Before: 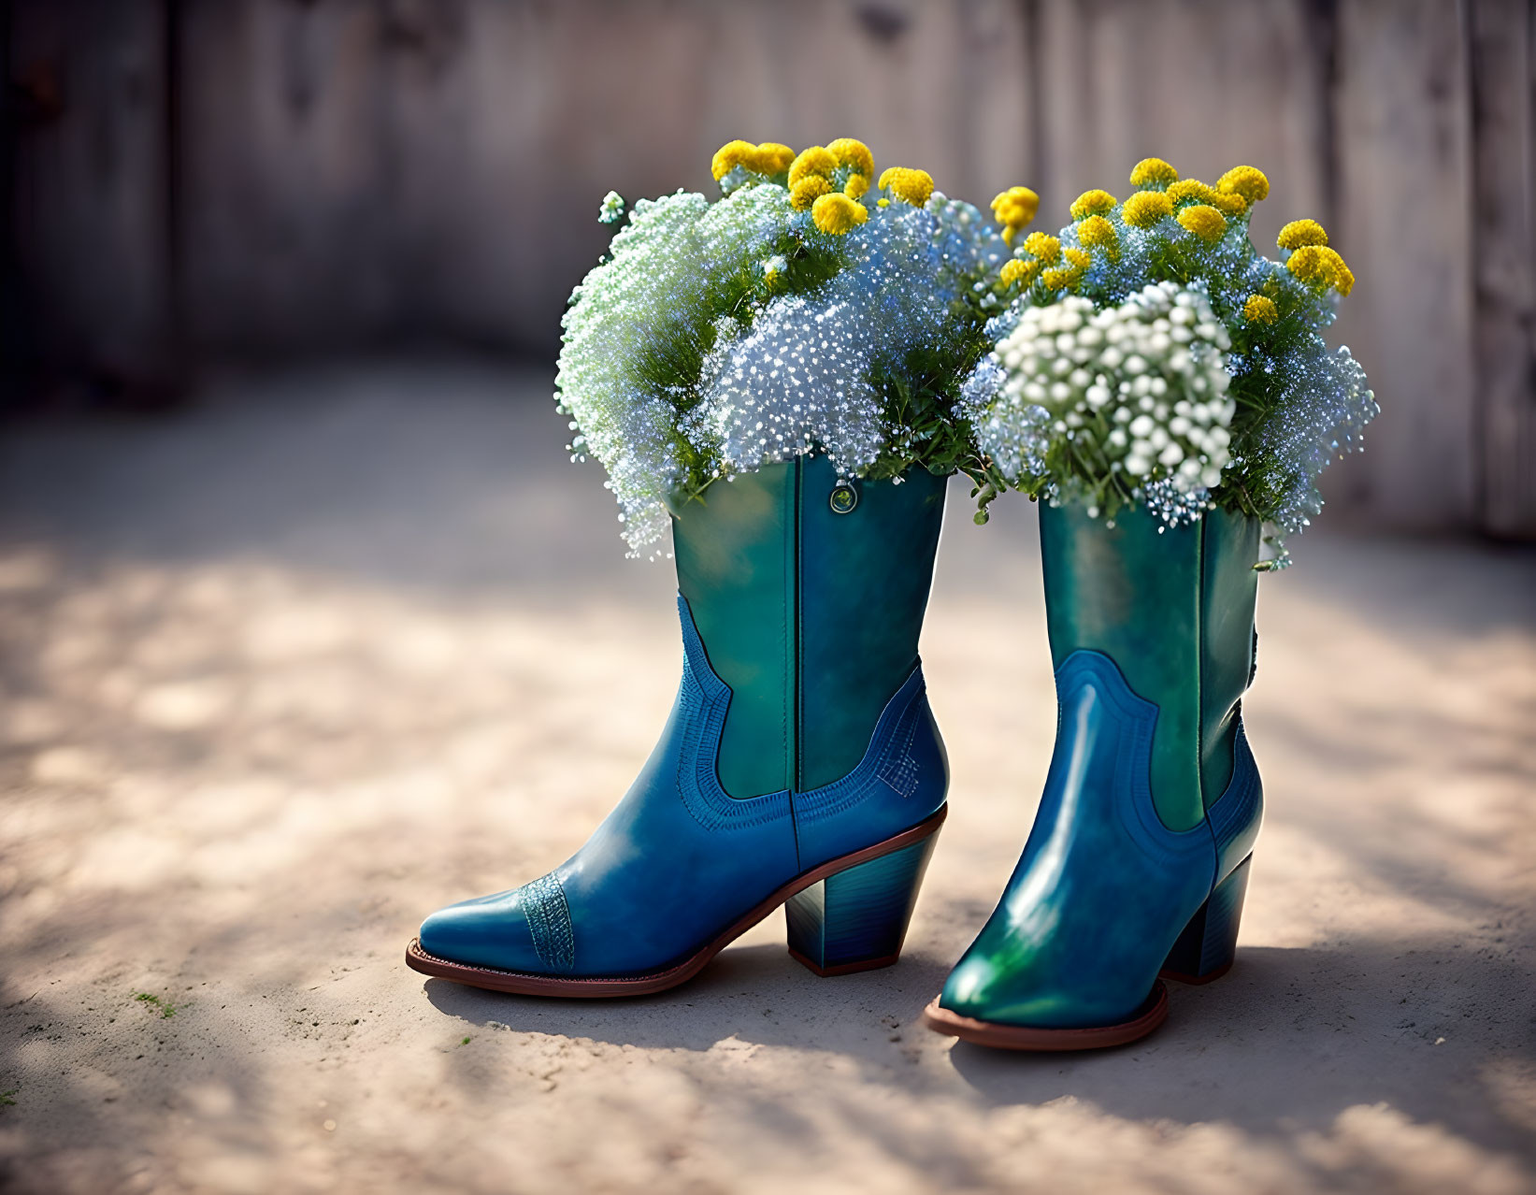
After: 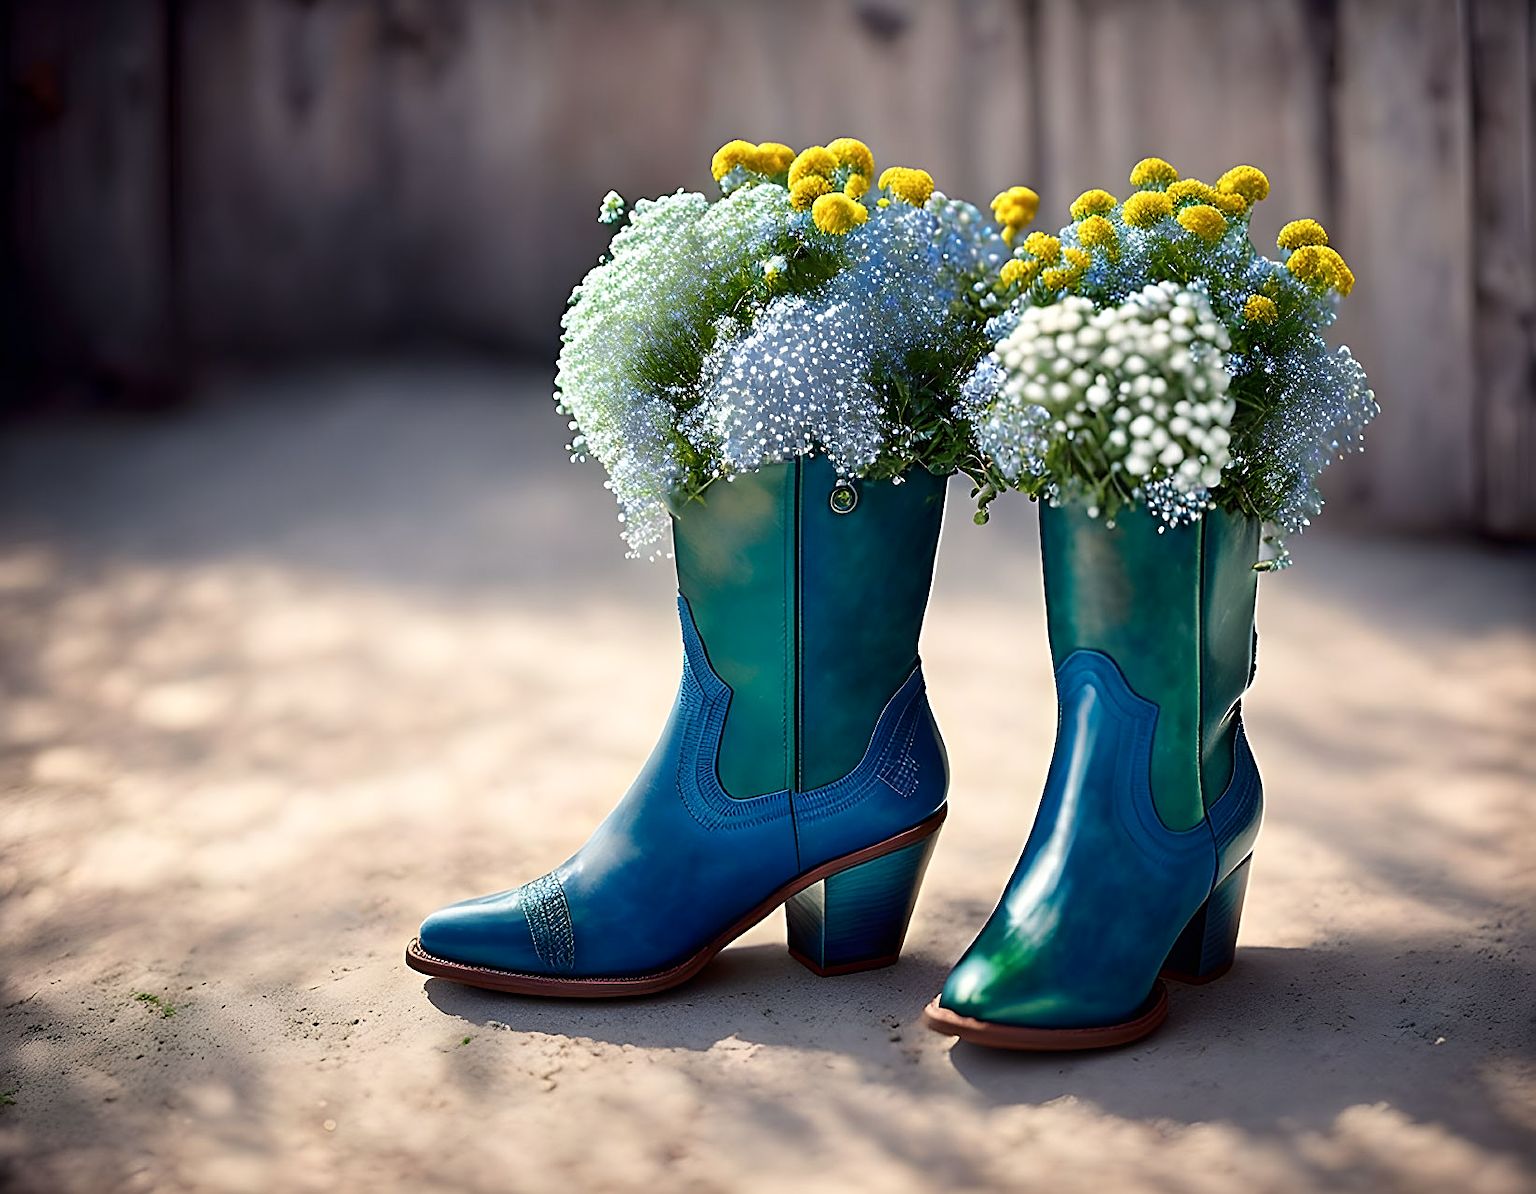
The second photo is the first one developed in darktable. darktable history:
color balance rgb: perceptual saturation grading › global saturation 0.932%
sharpen: on, module defaults
shadows and highlights: shadows -30.01, highlights 30.36
